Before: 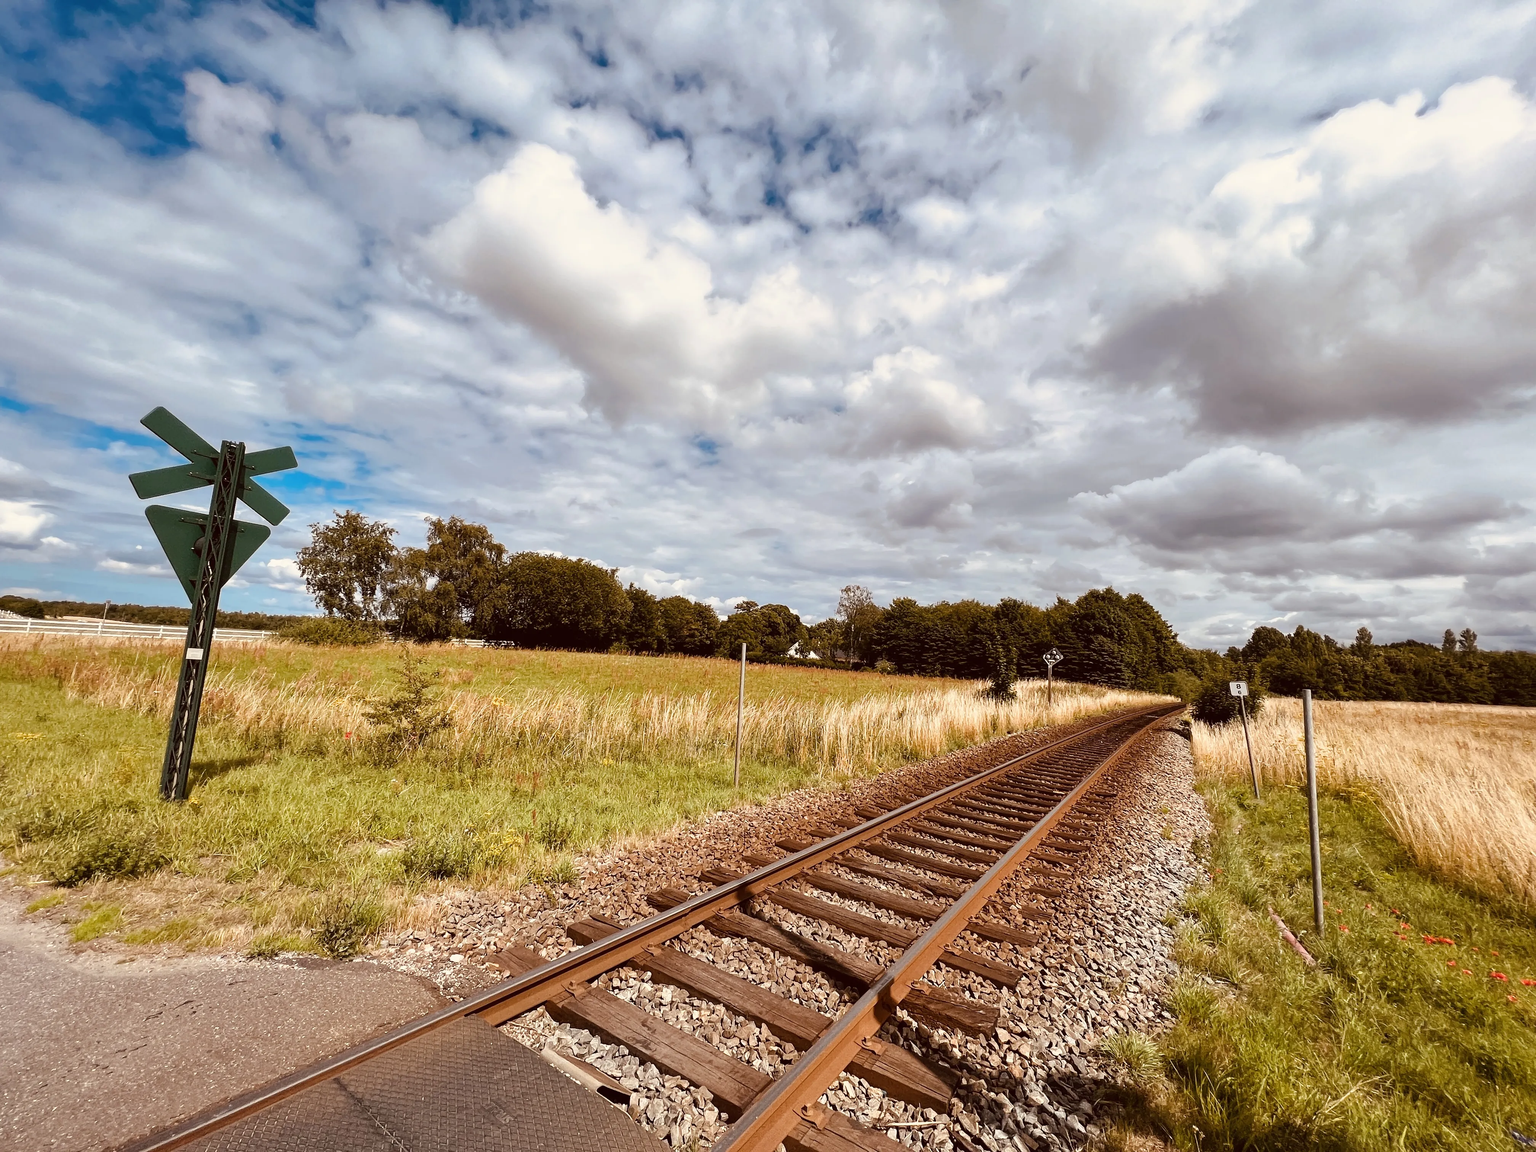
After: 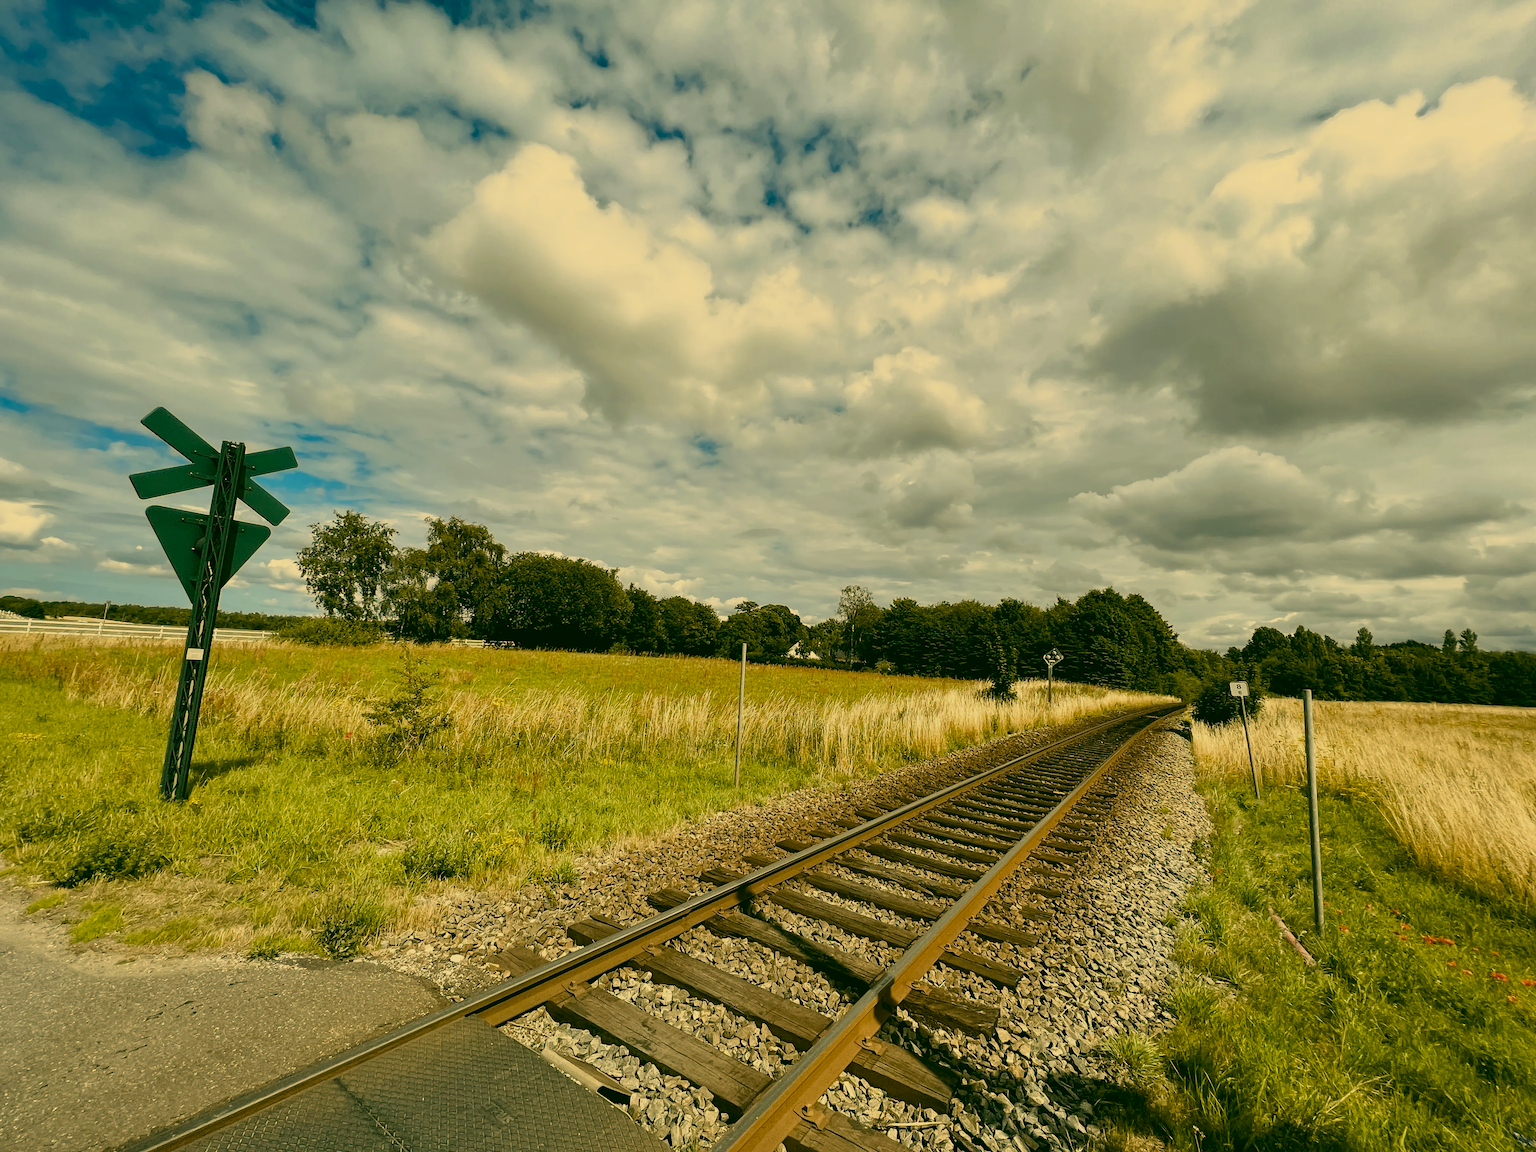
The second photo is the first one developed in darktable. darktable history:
color correction: highlights a* 5.71, highlights b* 32.85, shadows a* -26.43, shadows b* 3.71
exposure: exposure -0.428 EV, compensate highlight preservation false
